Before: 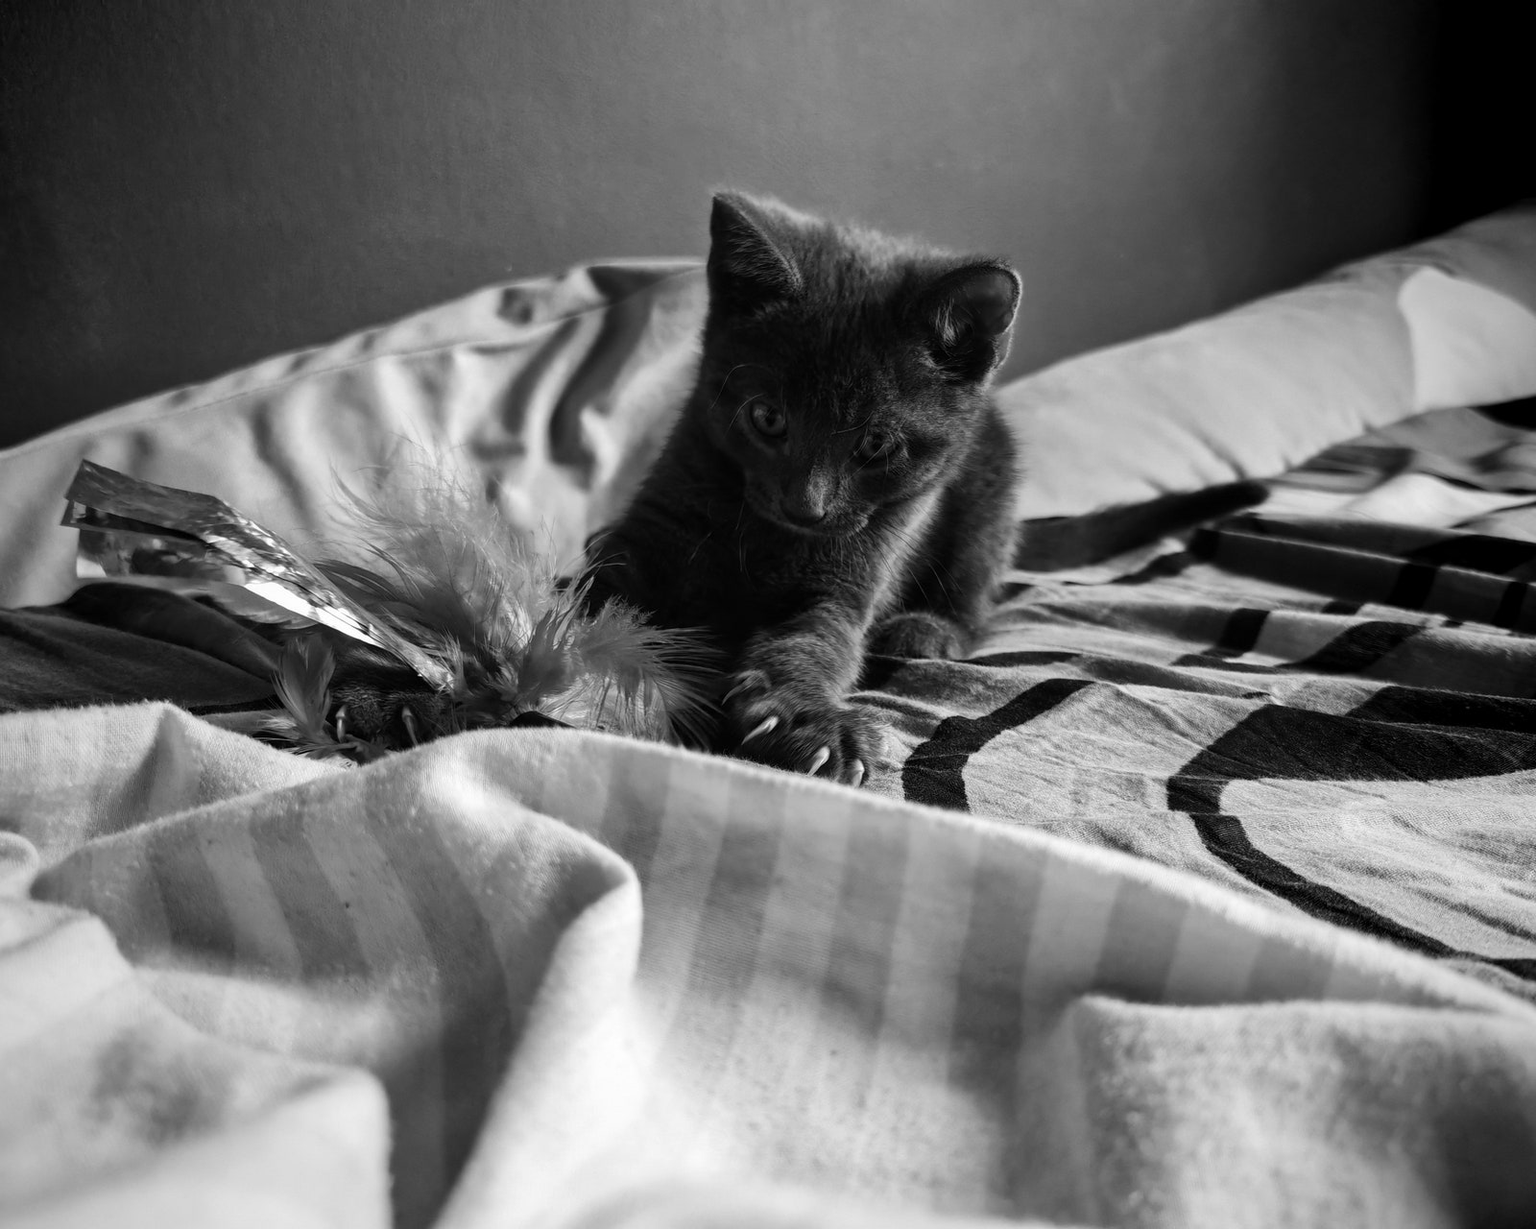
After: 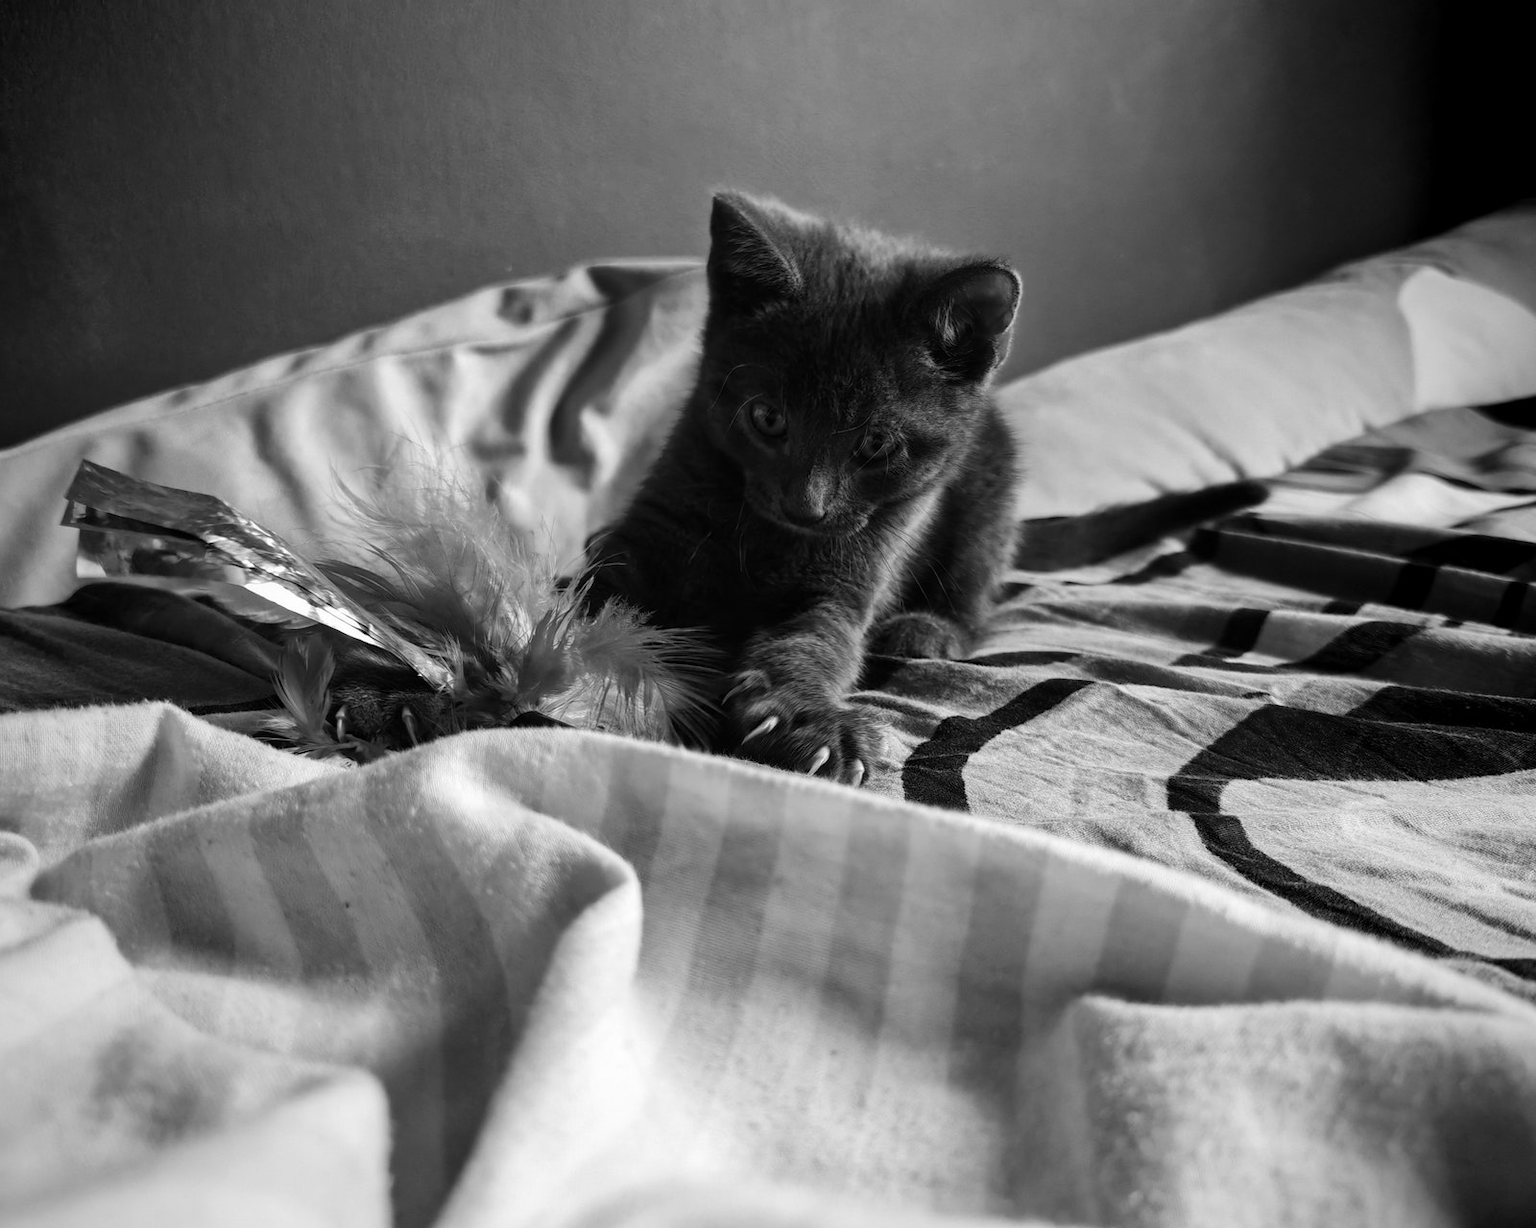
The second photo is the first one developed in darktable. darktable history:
levels: mode automatic, levels [0, 0.374, 0.749]
color zones: curves: ch0 [(0.068, 0.464) (0.25, 0.5) (0.48, 0.508) (0.75, 0.536) (0.886, 0.476) (0.967, 0.456)]; ch1 [(0.066, 0.456) (0.25, 0.5) (0.616, 0.508) (0.746, 0.56) (0.934, 0.444)], mix -137.93%
